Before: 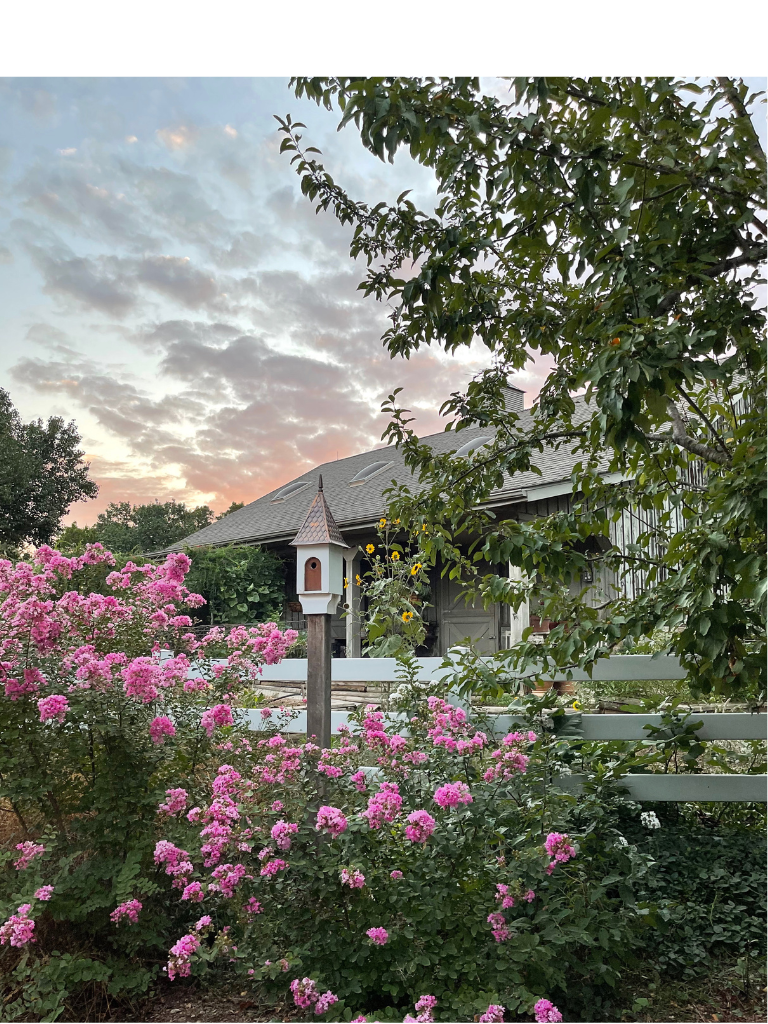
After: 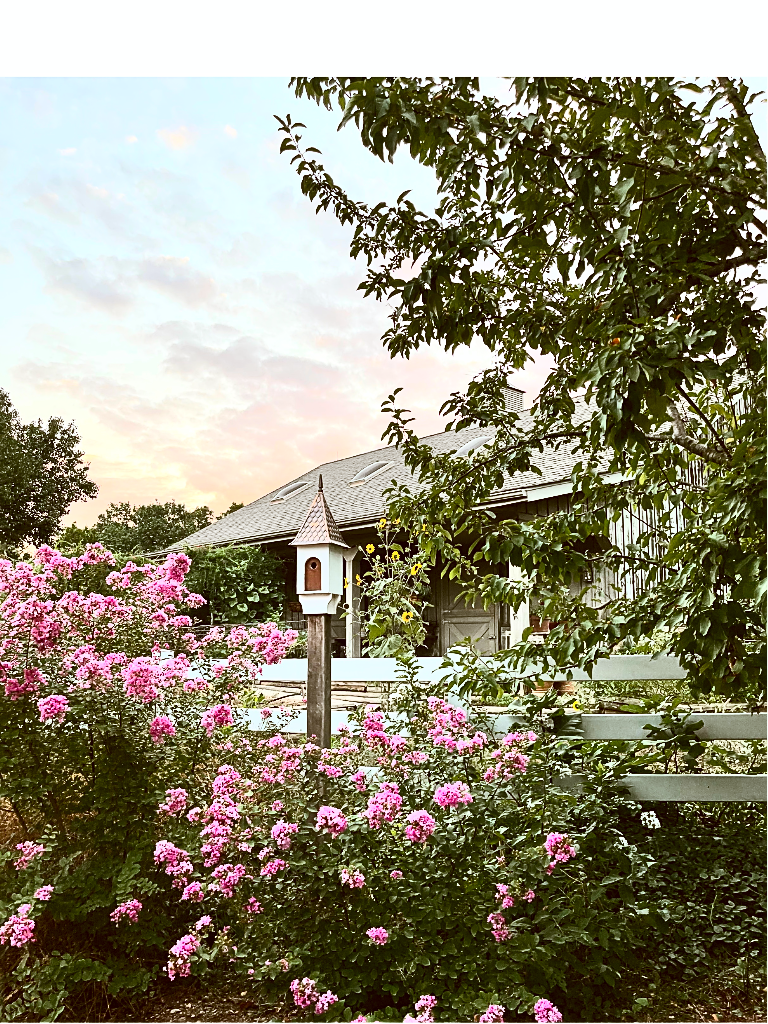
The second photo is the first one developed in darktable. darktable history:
color correction: highlights a* -0.343, highlights b* 0.159, shadows a* 4.65, shadows b* 20.4
contrast brightness saturation: contrast 0.603, brightness 0.359, saturation 0.146
sharpen: on, module defaults
